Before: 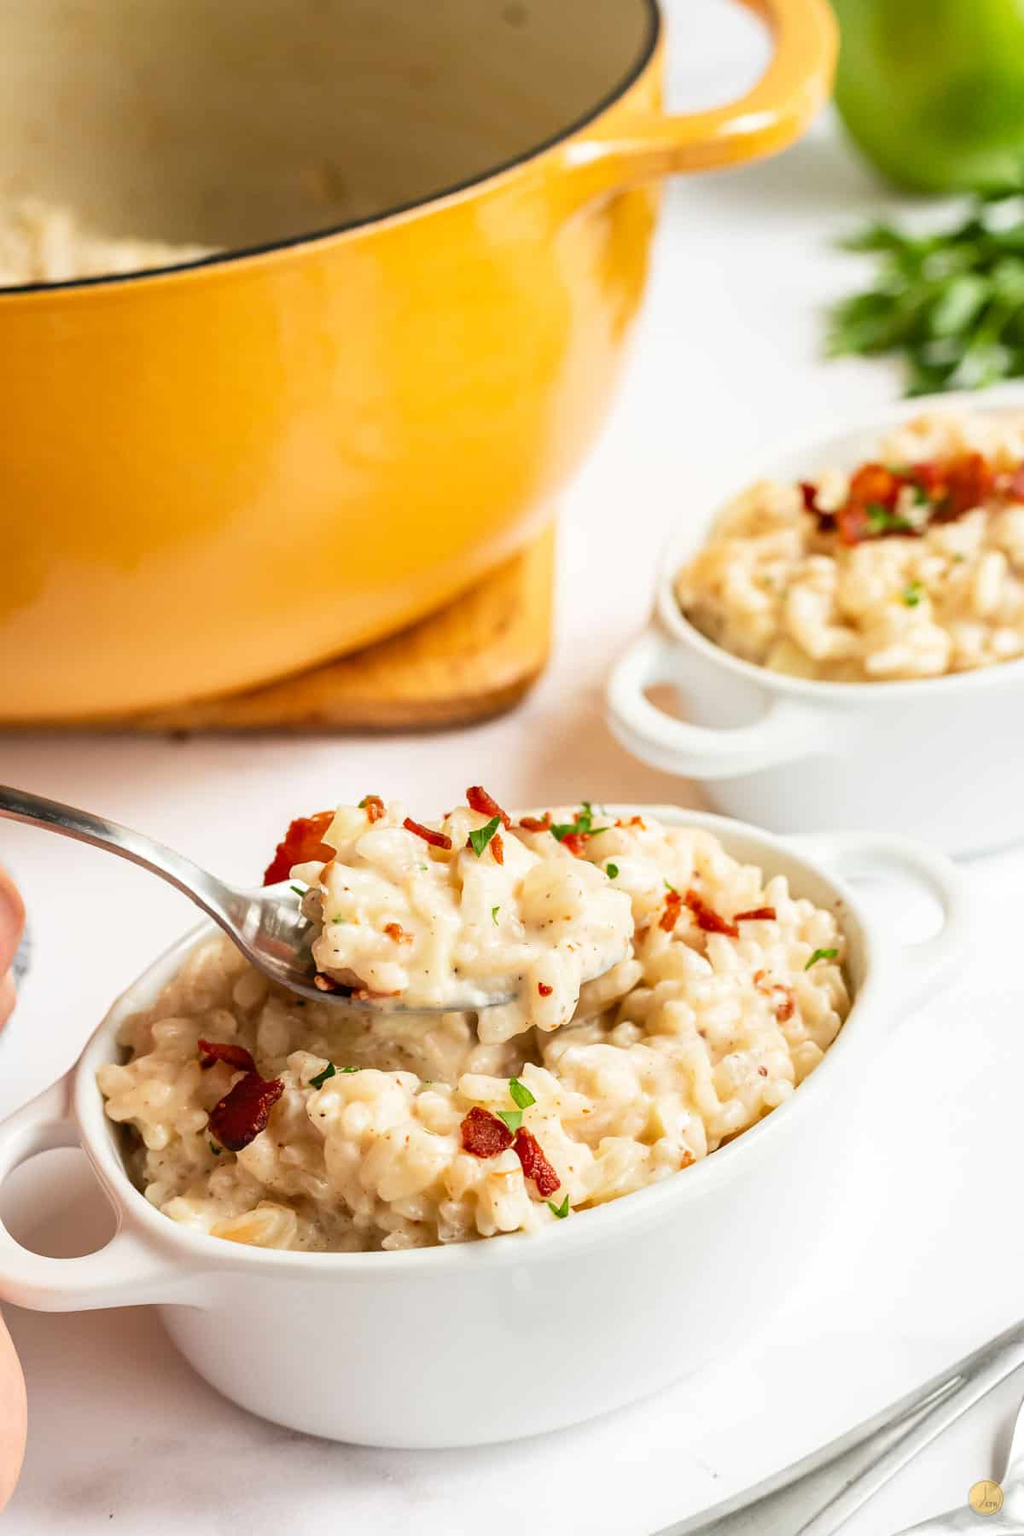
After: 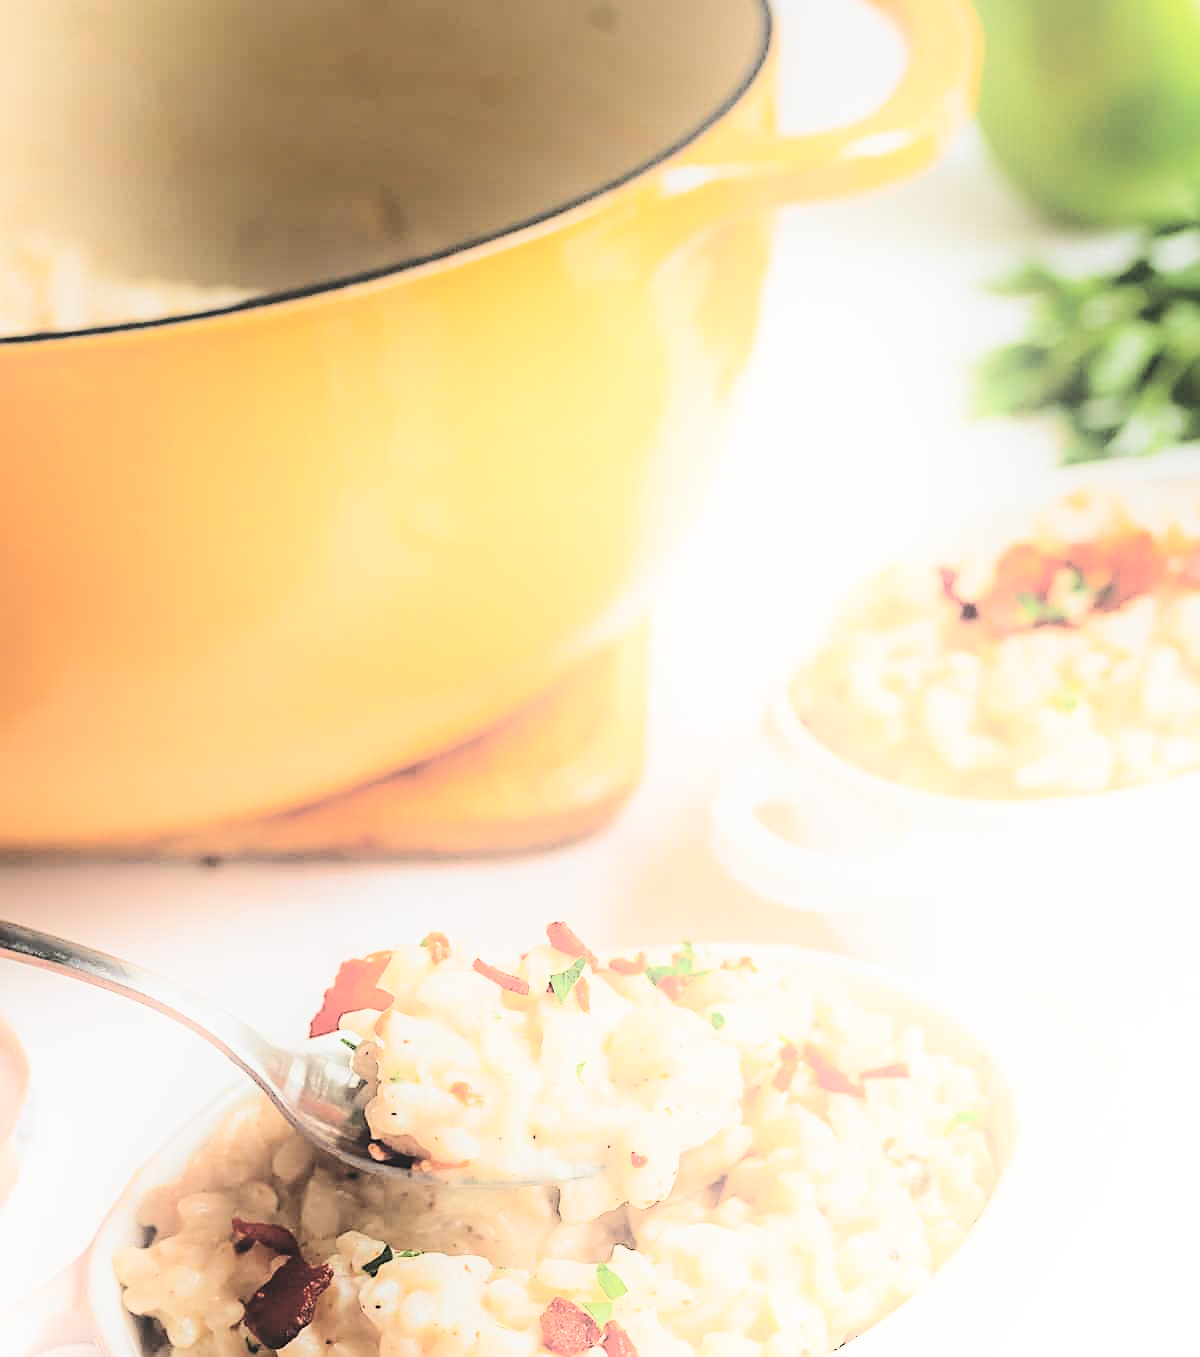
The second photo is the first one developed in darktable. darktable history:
crop: bottom 24.596%
exposure: black level correction -0.039, exposure 0.061 EV, compensate exposure bias true, compensate highlight preservation false
filmic rgb: black relative exposure -5.13 EV, white relative exposure 3.99 EV, hardness 2.88, contrast 1.398, highlights saturation mix -28.99%
tone equalizer: edges refinement/feathering 500, mask exposure compensation -1.57 EV, preserve details no
sharpen: on, module defaults
shadows and highlights: shadows -22.02, highlights 98.19, soften with gaussian
